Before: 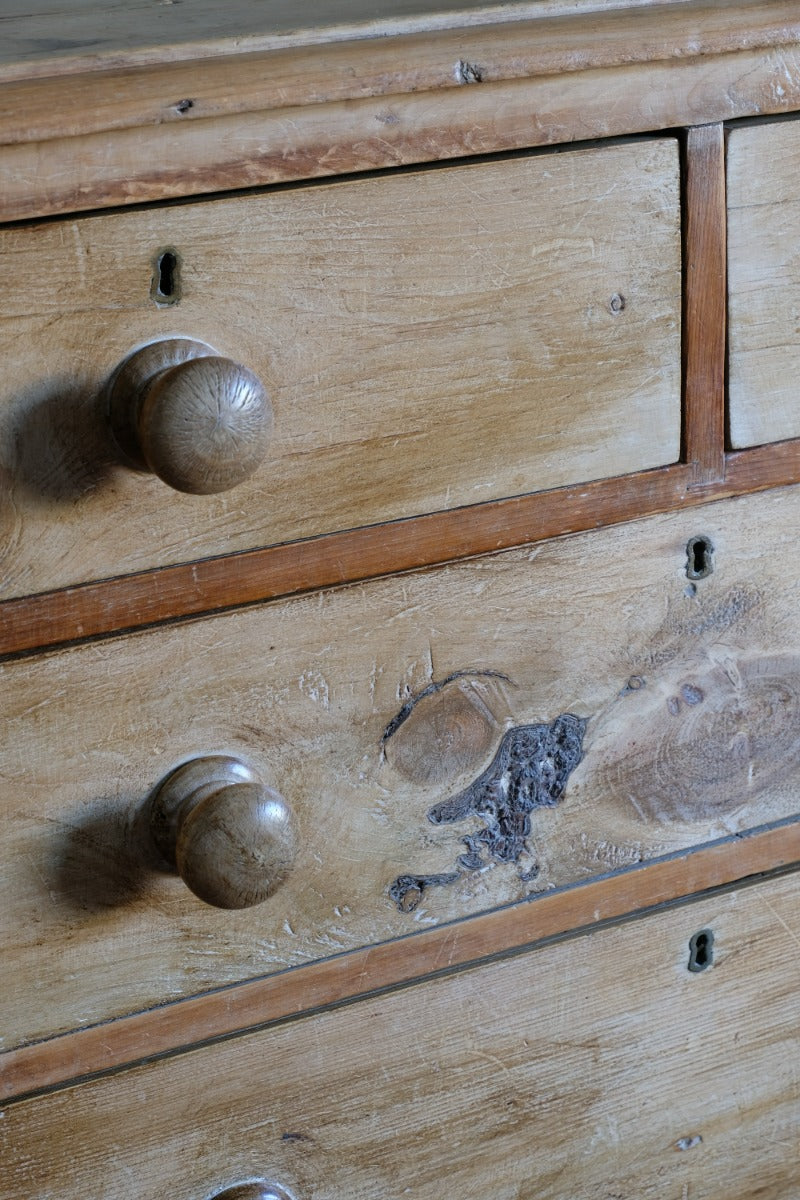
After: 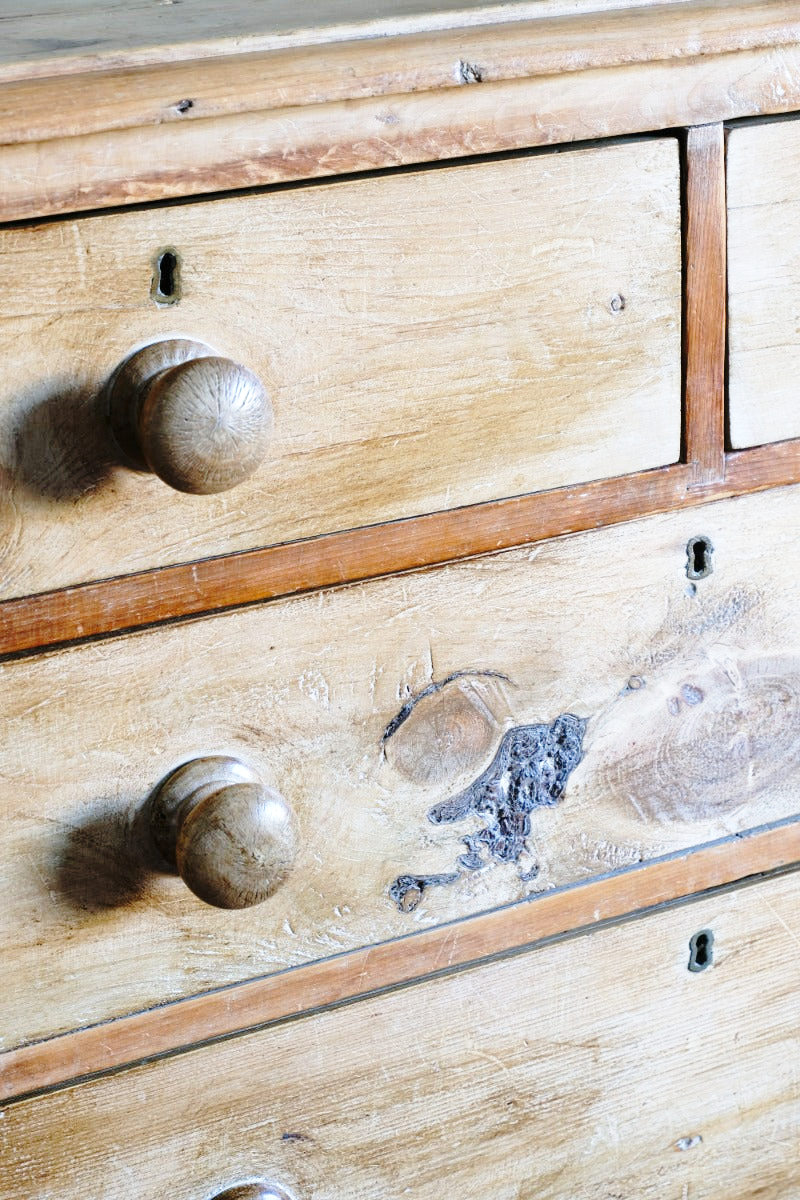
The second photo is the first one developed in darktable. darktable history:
base curve: curves: ch0 [(0, 0) (0.028, 0.03) (0.121, 0.232) (0.46, 0.748) (0.859, 0.968) (1, 1)], preserve colors none
exposure: black level correction 0, exposure 0.5 EV, compensate highlight preservation false
